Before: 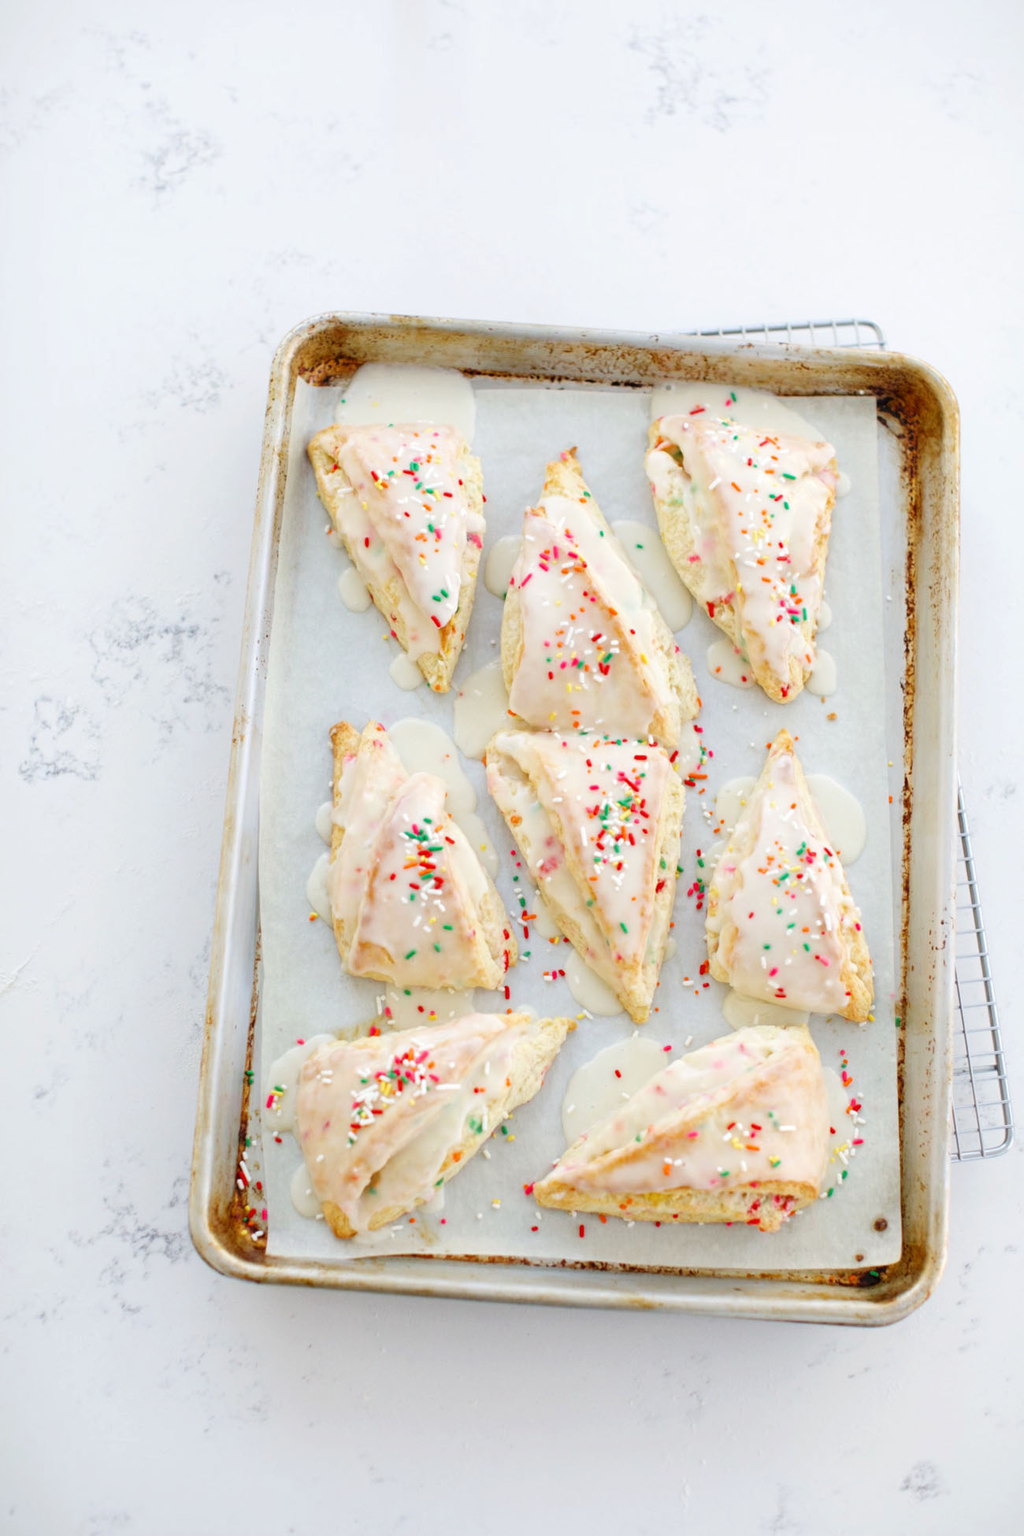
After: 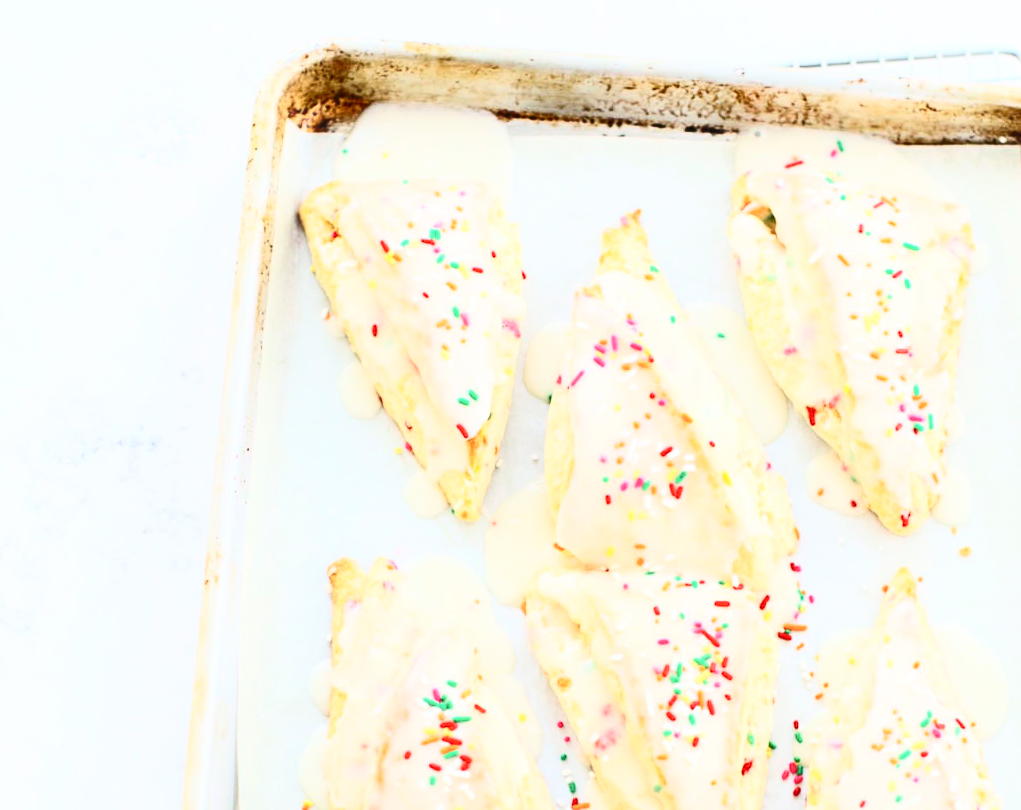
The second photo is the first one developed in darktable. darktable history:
crop: left 7.036%, top 18.398%, right 14.379%, bottom 40.043%
color balance: mode lift, gamma, gain (sRGB), lift [1, 1, 1.022, 1.026]
contrast brightness saturation: contrast 0.62, brightness 0.34, saturation 0.14
